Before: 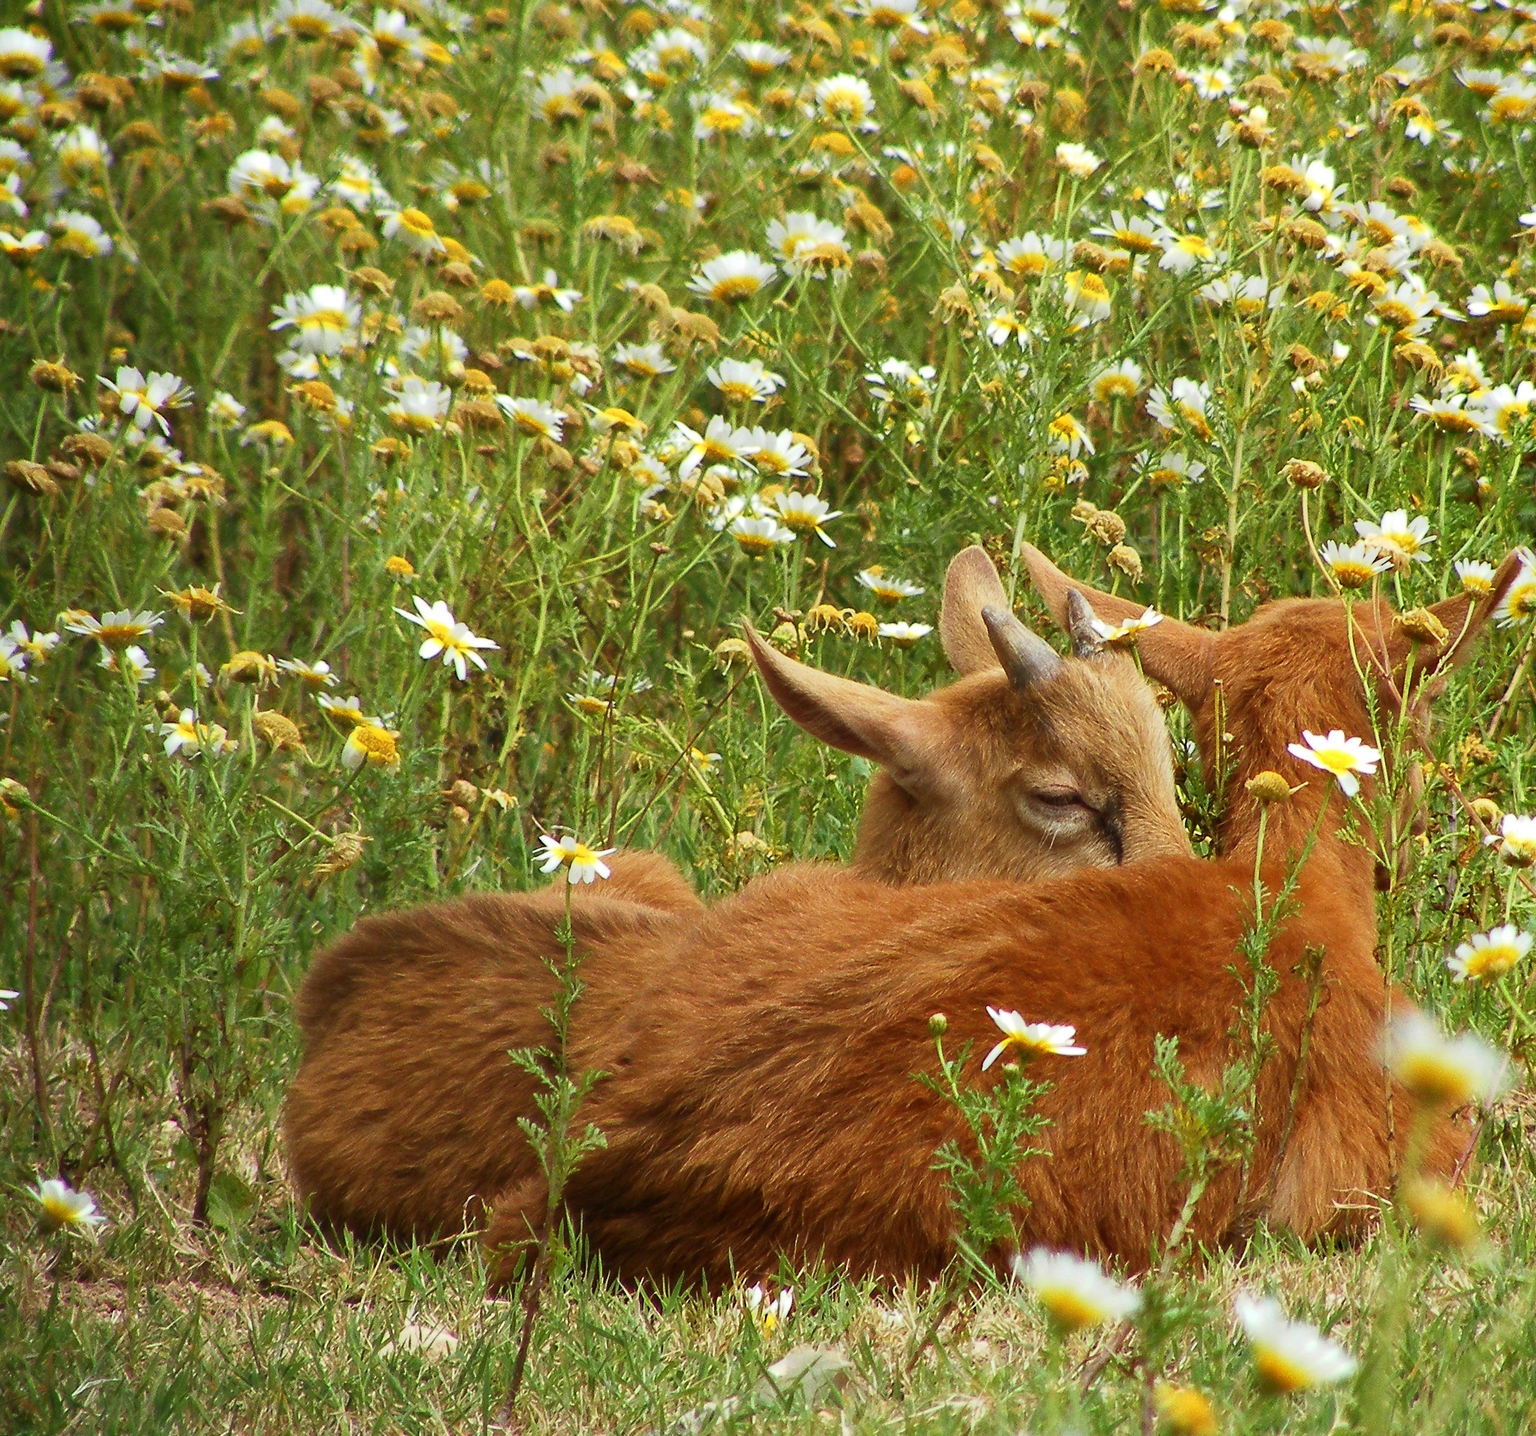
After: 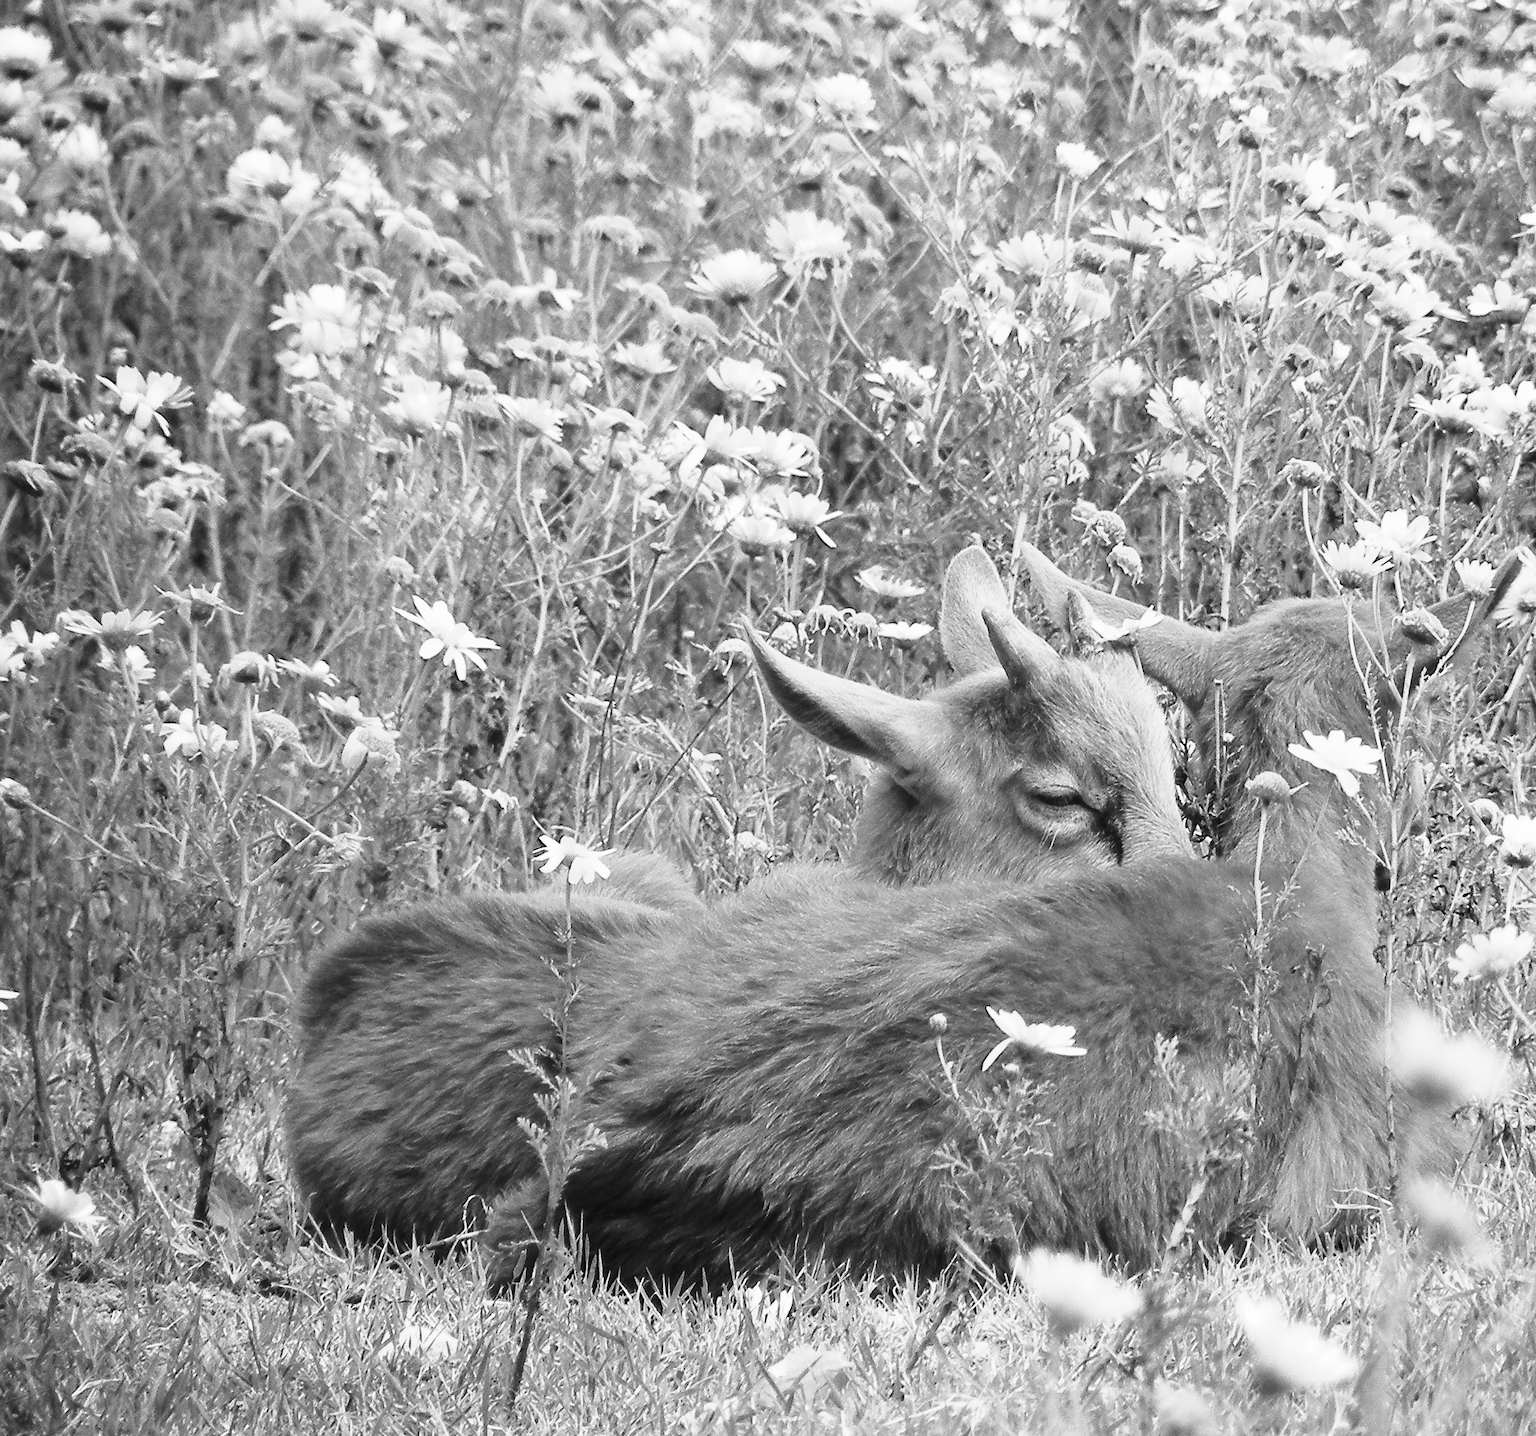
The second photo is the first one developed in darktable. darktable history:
base curve: curves: ch0 [(0, 0) (0.028, 0.03) (0.121, 0.232) (0.46, 0.748) (0.859, 0.968) (1, 1)]
monochrome: a -3.63, b -0.465
